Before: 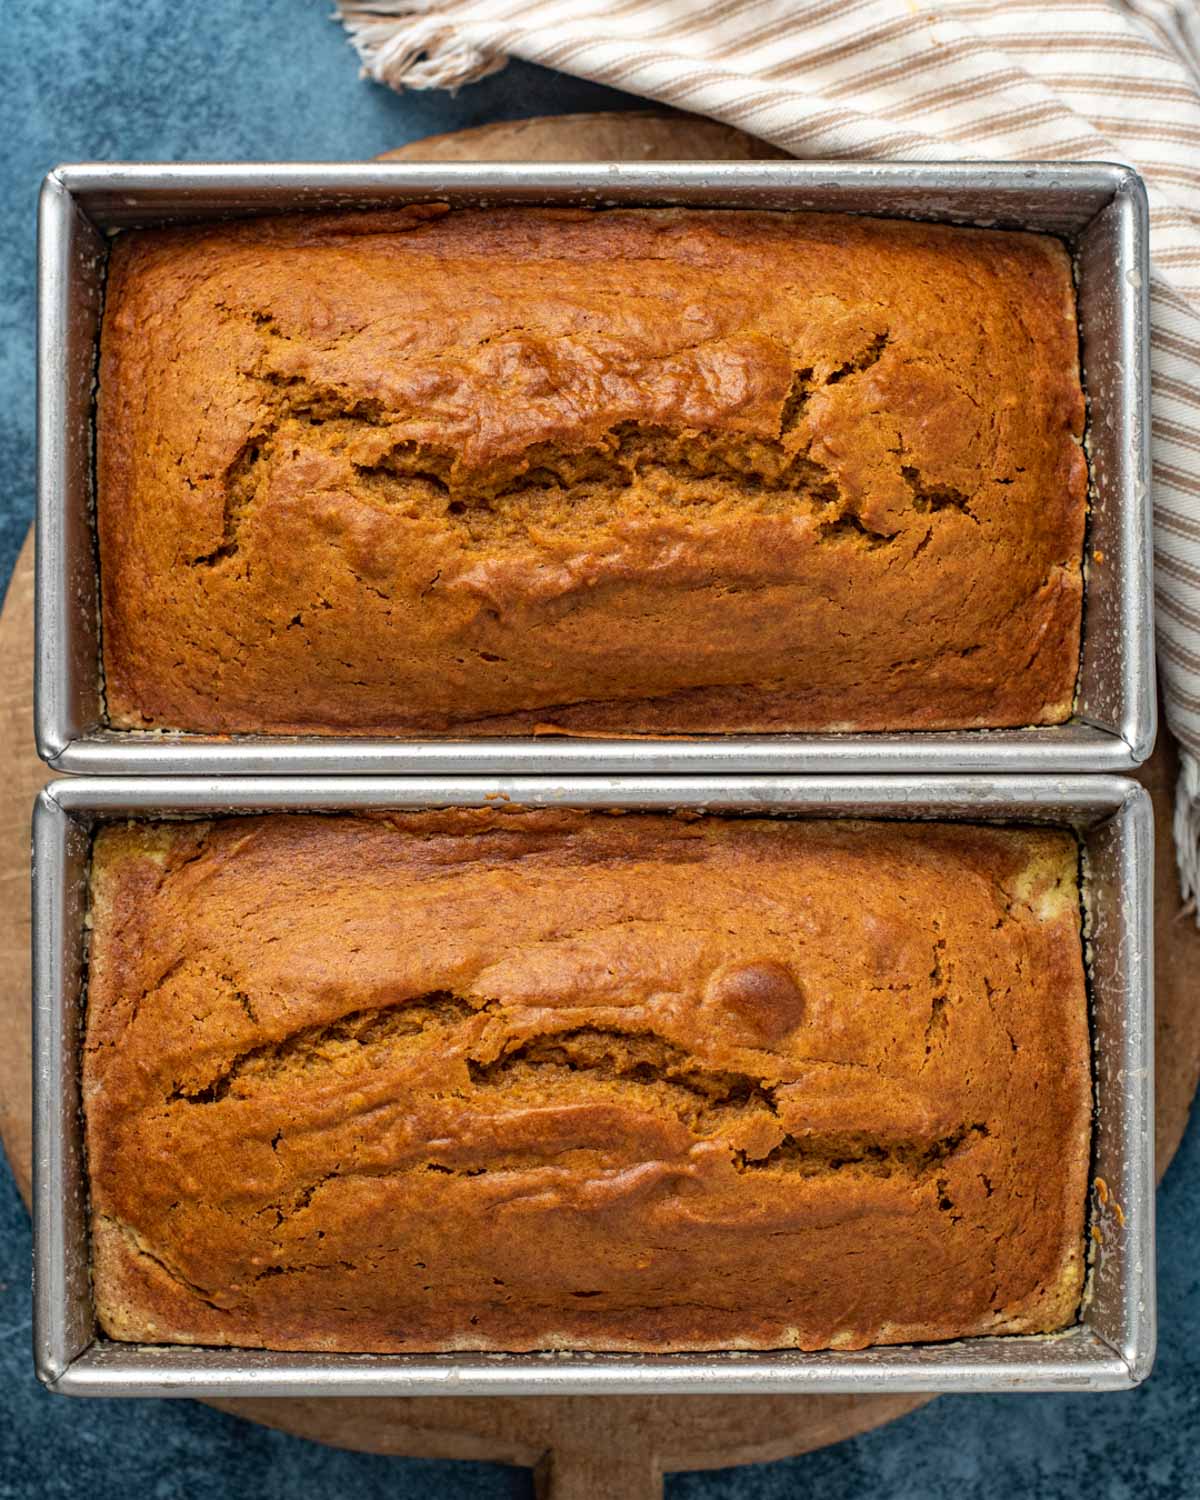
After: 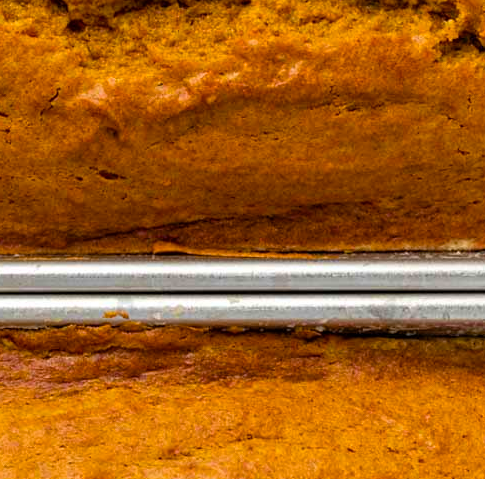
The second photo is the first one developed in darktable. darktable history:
color balance rgb: perceptual saturation grading › global saturation 30%, global vibrance 20%
crop: left 31.751%, top 32.172%, right 27.8%, bottom 35.83%
